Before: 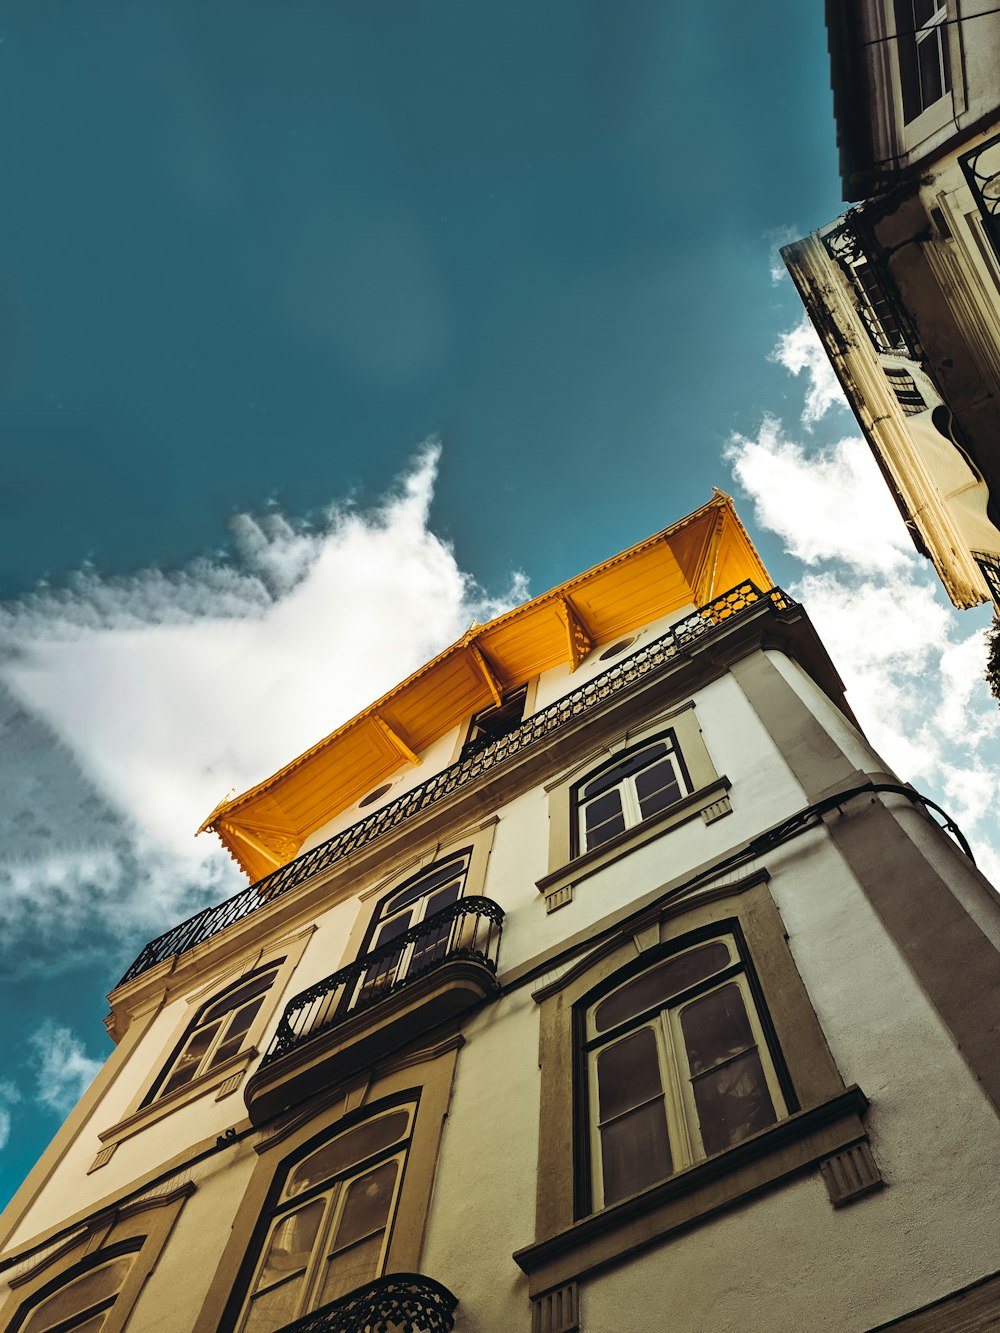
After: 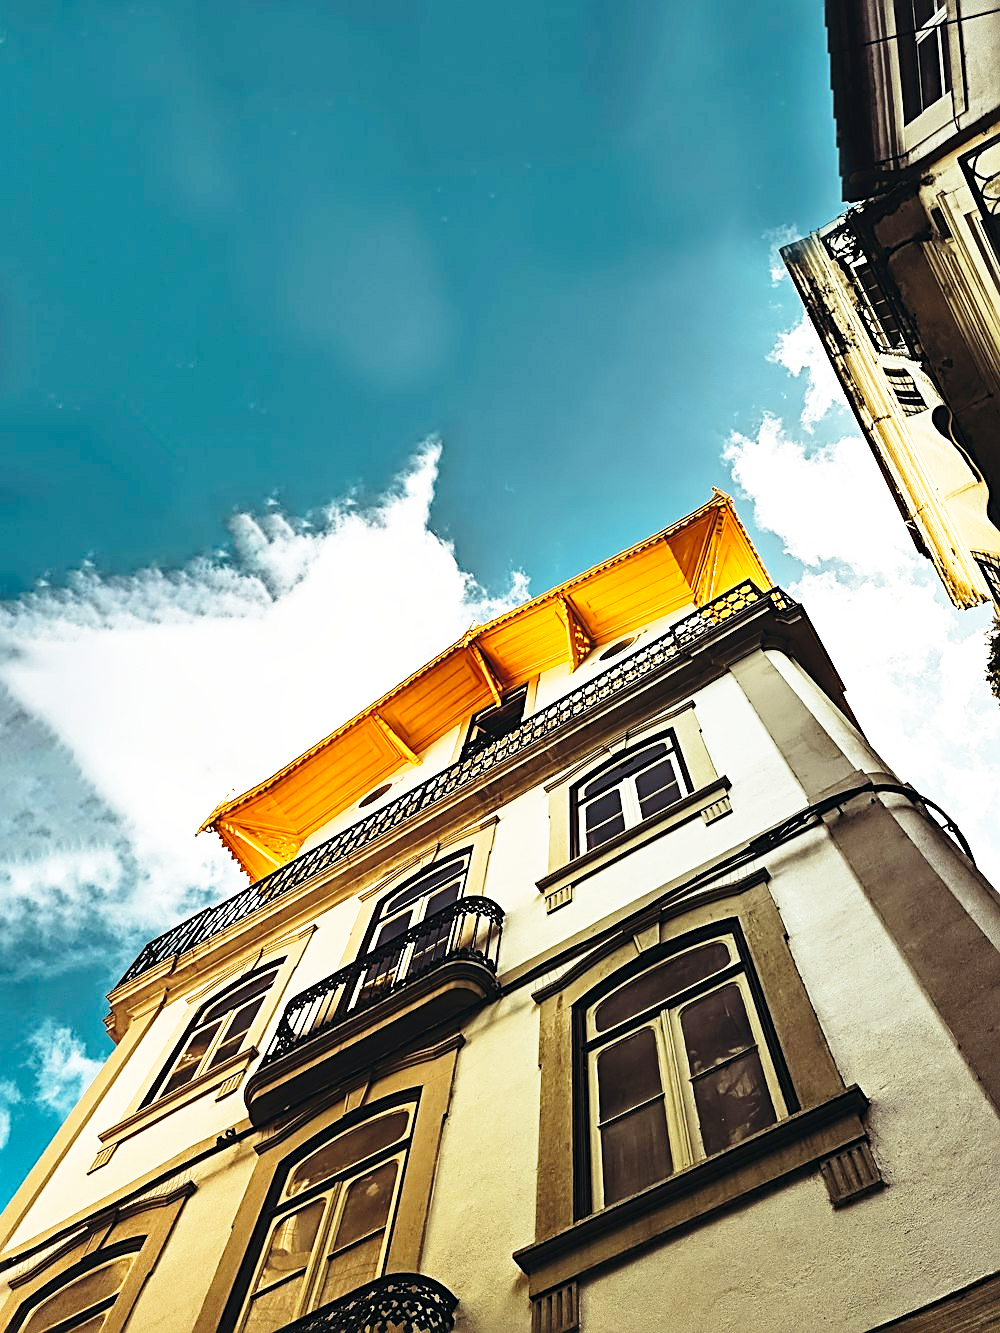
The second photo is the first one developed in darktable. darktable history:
base curve: curves: ch0 [(0, 0) (0.026, 0.03) (0.109, 0.232) (0.351, 0.748) (0.669, 0.968) (1, 1)], preserve colors none
sharpen: radius 2.573, amount 0.685
